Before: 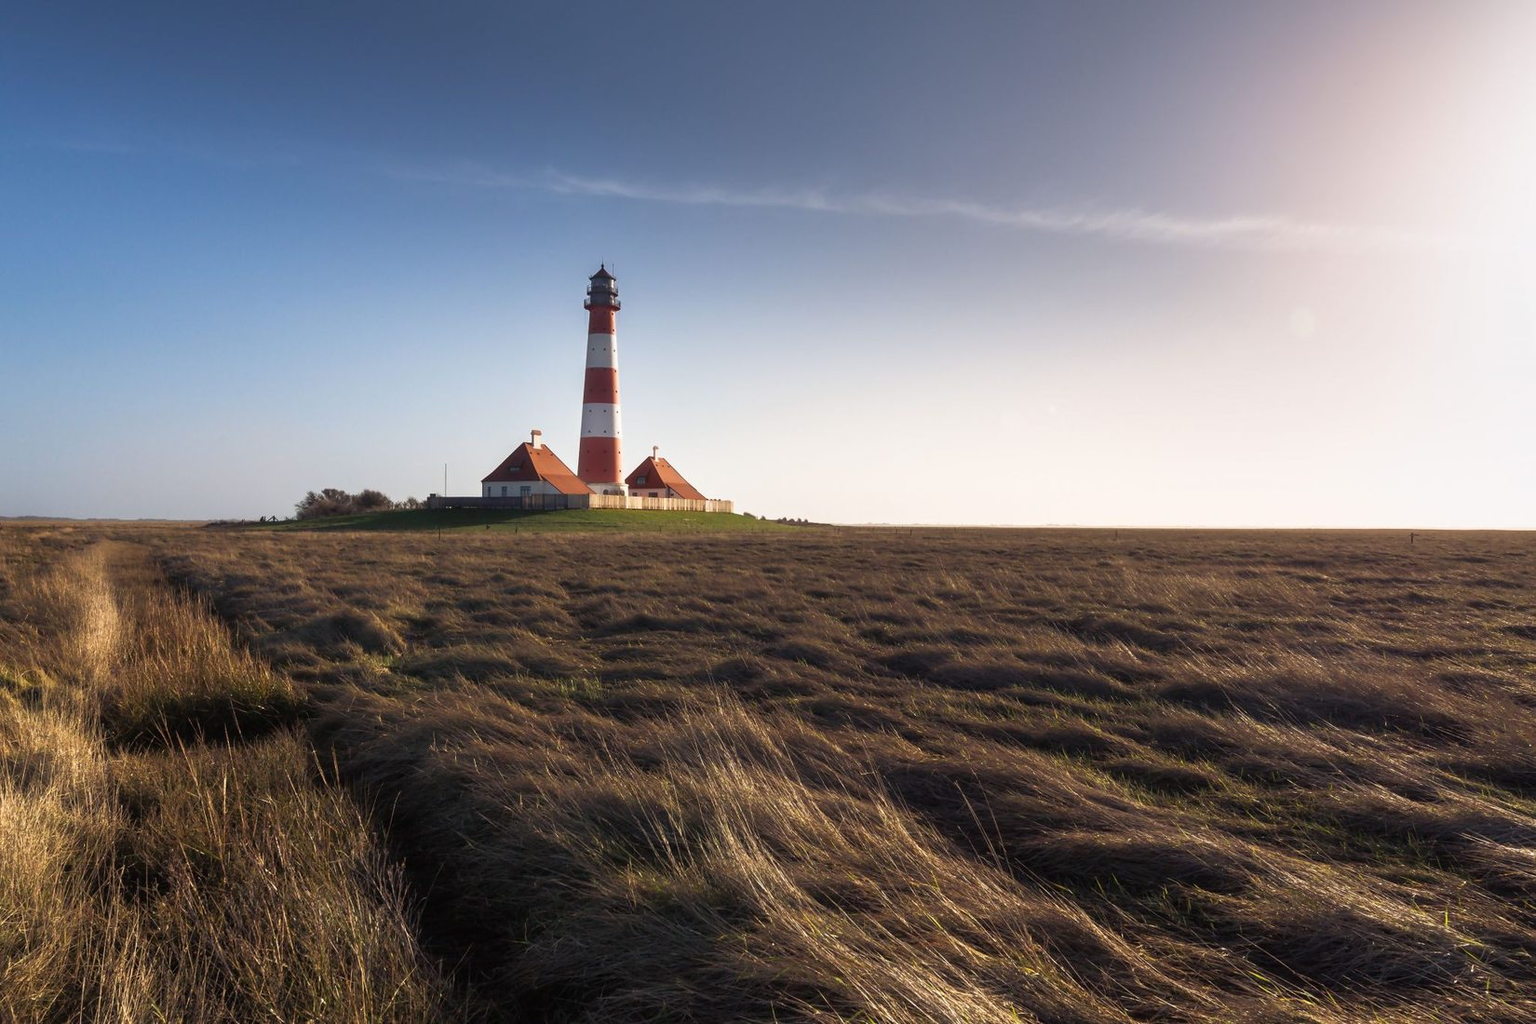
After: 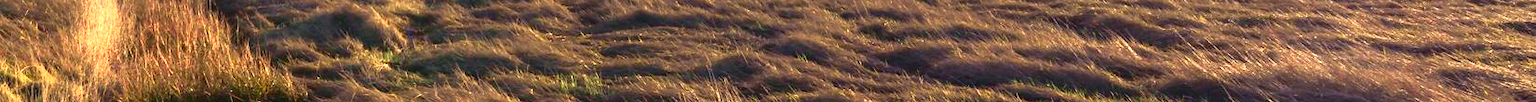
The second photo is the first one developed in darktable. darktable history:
exposure: black level correction 0, exposure 1.2 EV, compensate exposure bias true, compensate highlight preservation false
crop and rotate: top 59.084%, bottom 30.916%
tone curve: curves: ch0 [(0.001, 0.034) (0.115, 0.093) (0.251, 0.232) (0.382, 0.397) (0.652, 0.719) (0.802, 0.876) (1, 0.998)]; ch1 [(0, 0) (0.384, 0.324) (0.472, 0.466) (0.504, 0.5) (0.517, 0.533) (0.547, 0.564) (0.582, 0.628) (0.657, 0.727) (1, 1)]; ch2 [(0, 0) (0.278, 0.232) (0.5, 0.5) (0.531, 0.552) (0.61, 0.653) (1, 1)], color space Lab, independent channels, preserve colors none
